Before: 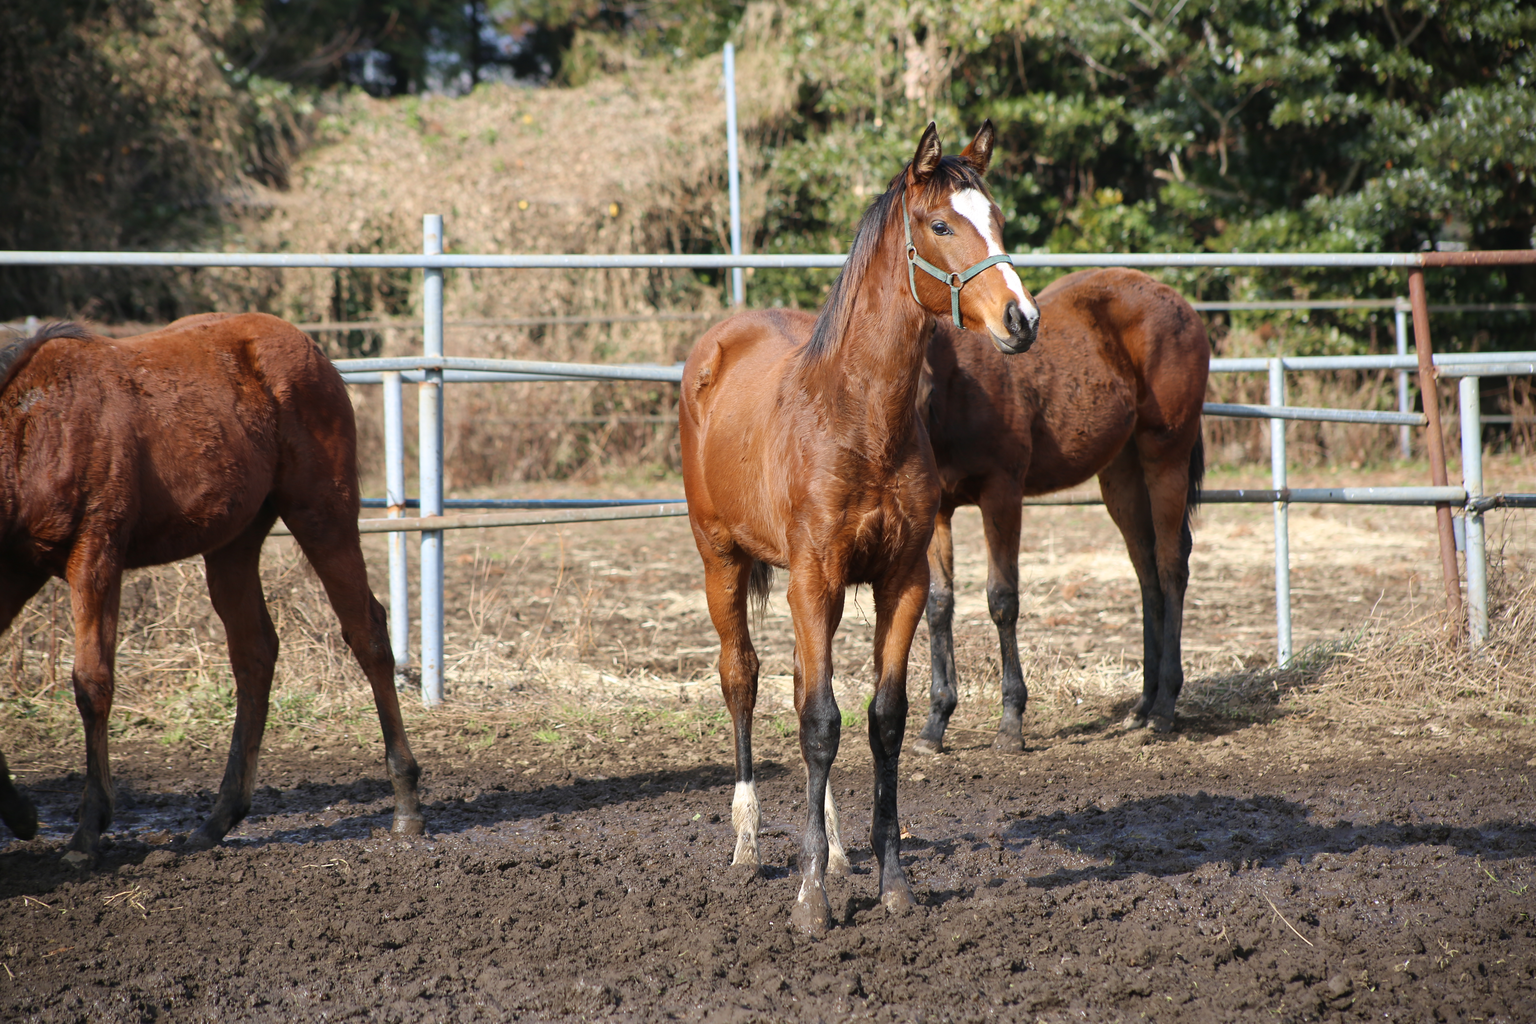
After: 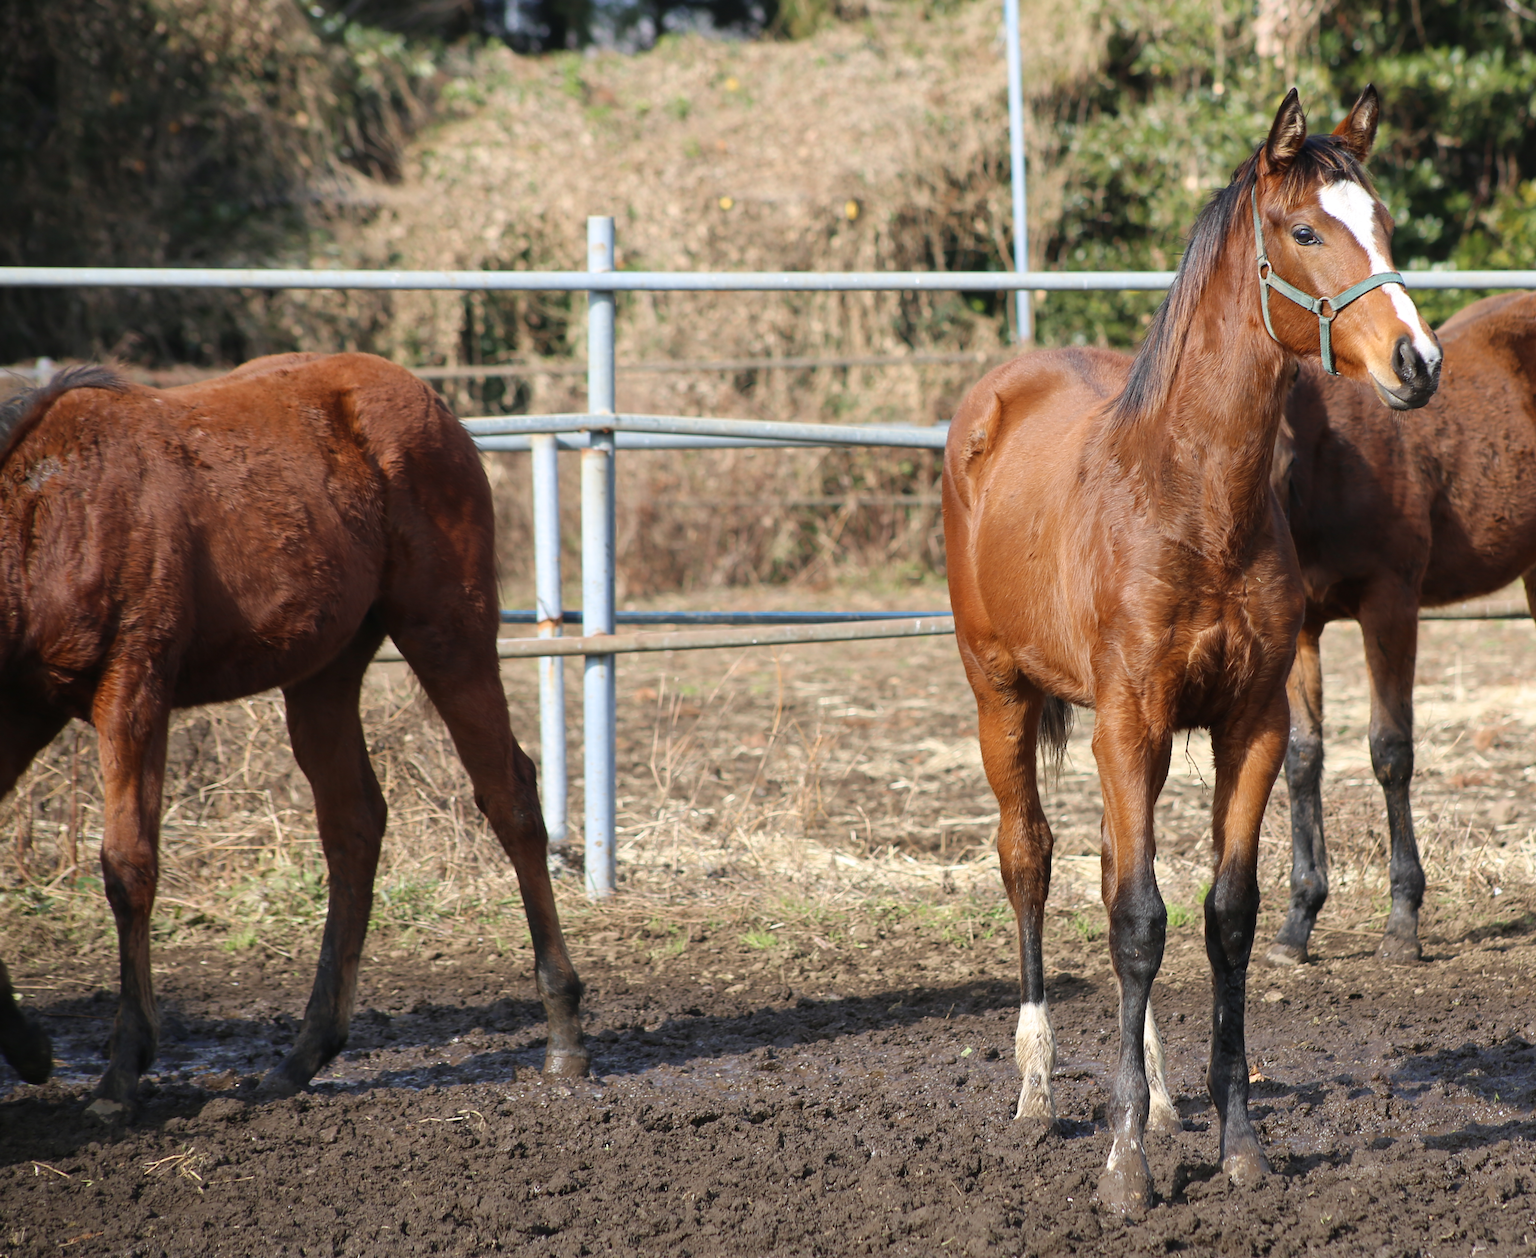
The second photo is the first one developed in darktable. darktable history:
crop: top 5.745%, right 27.894%, bottom 5.61%
